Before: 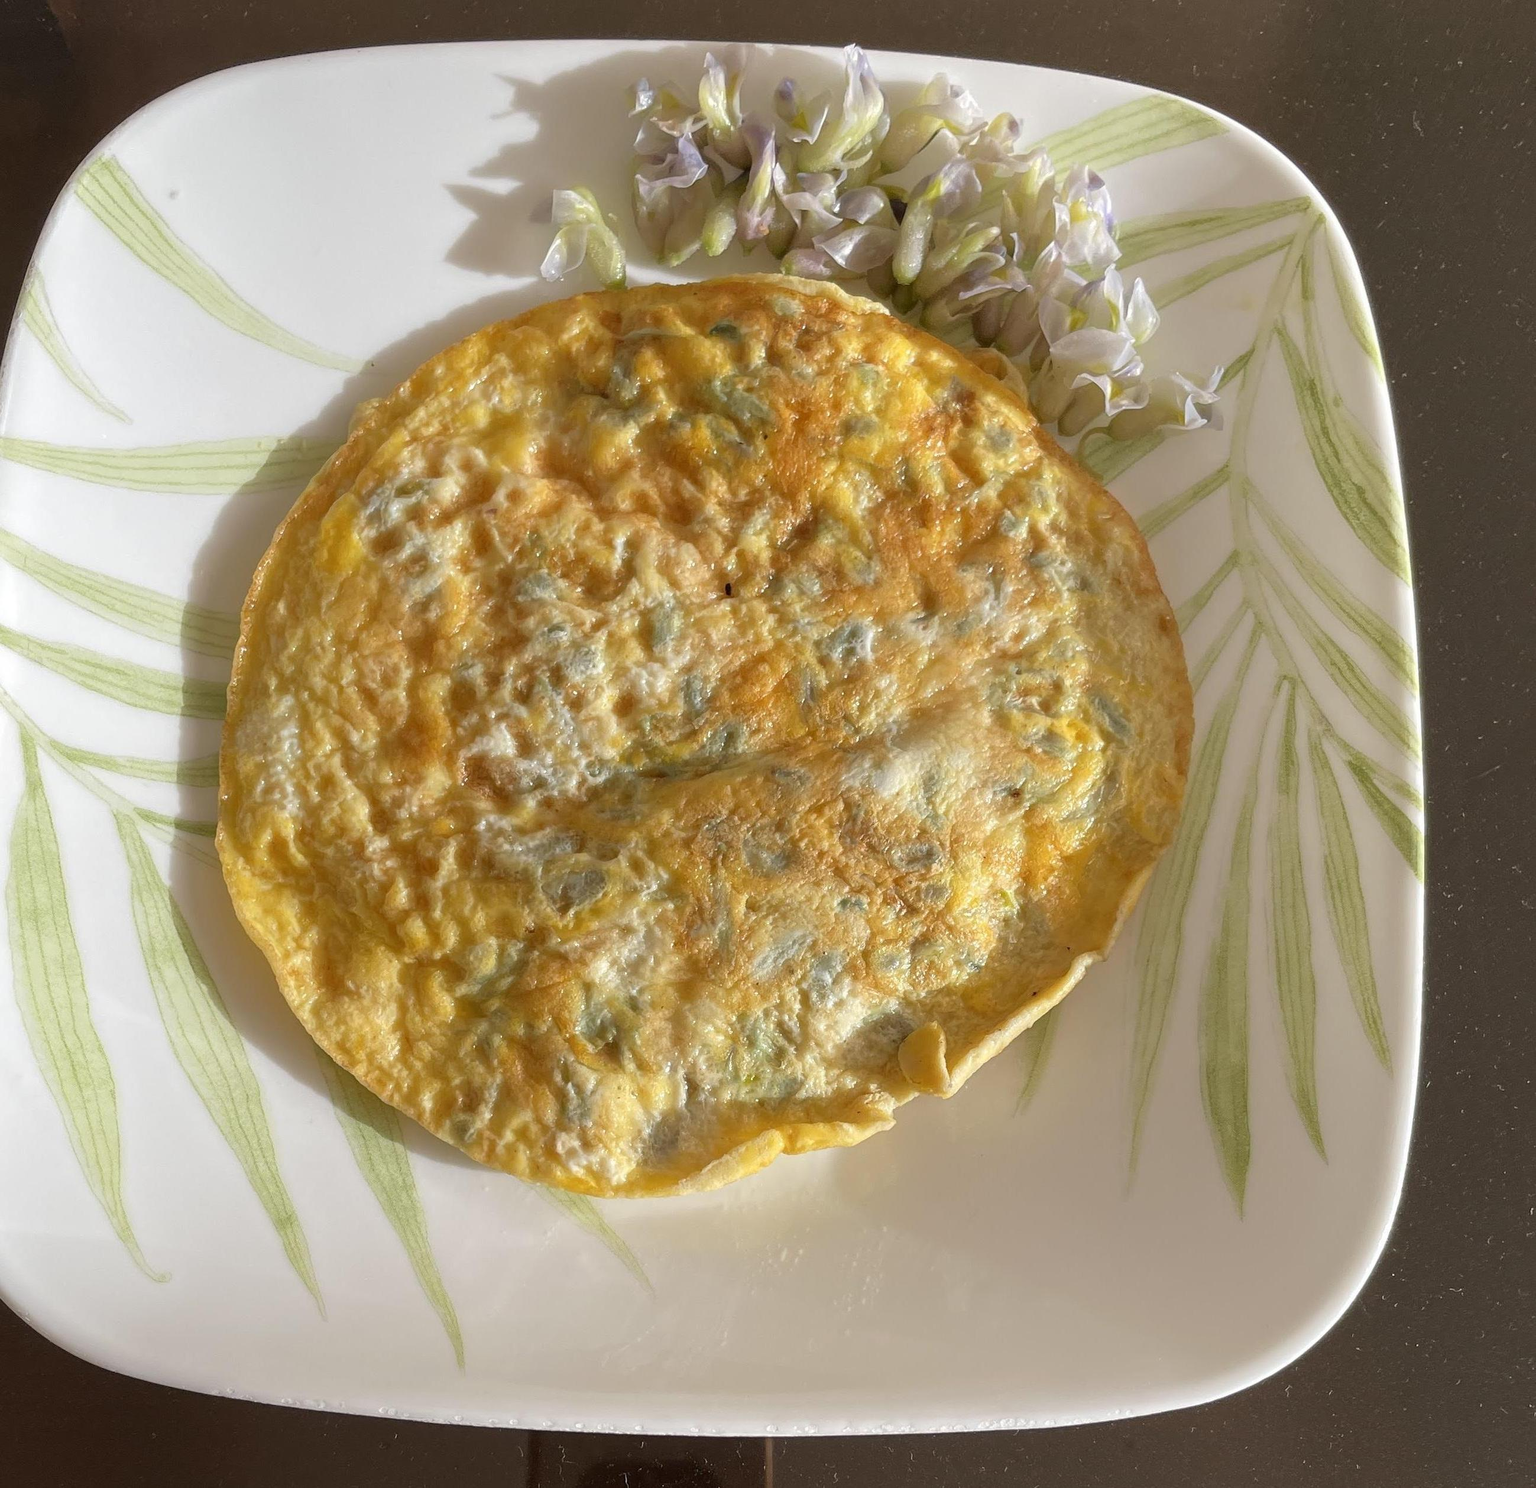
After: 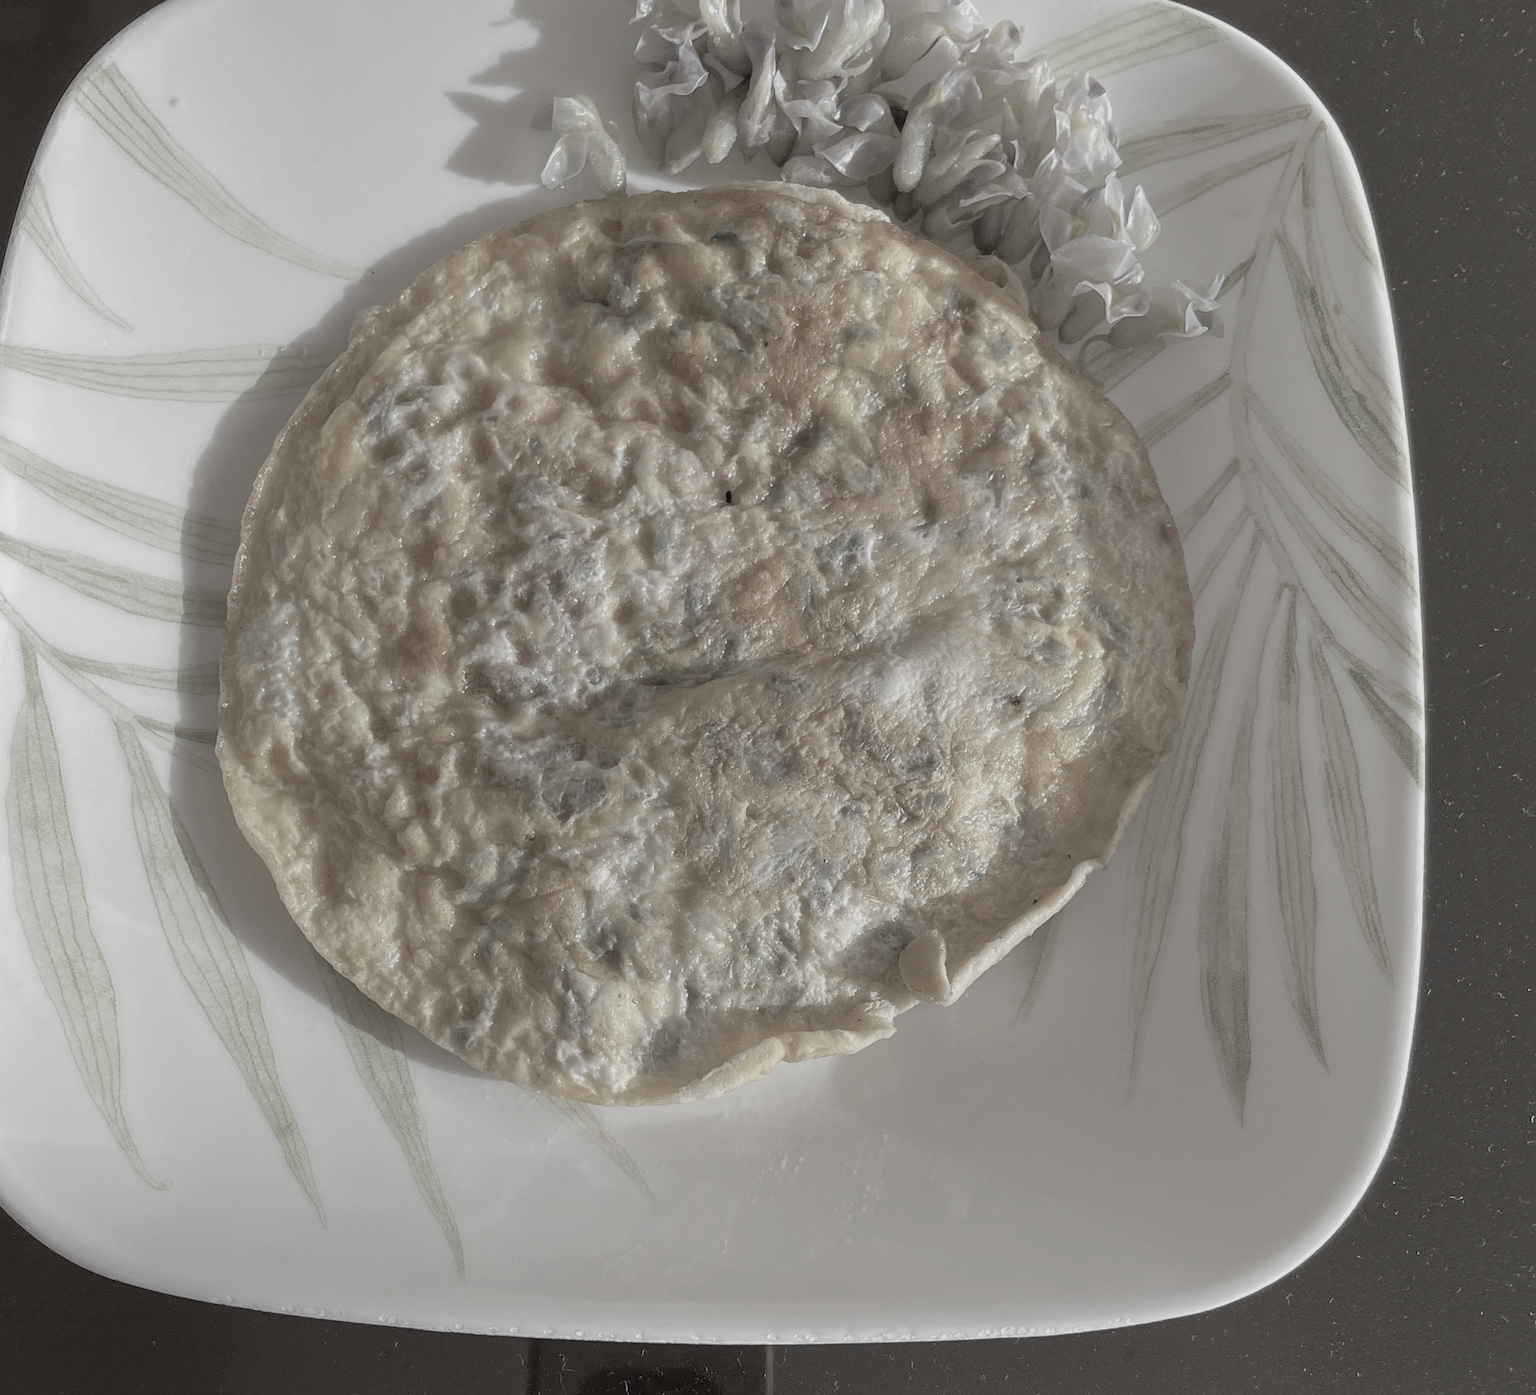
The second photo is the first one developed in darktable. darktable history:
tone equalizer: -8 EV 0.25 EV, -7 EV 0.417 EV, -6 EV 0.417 EV, -5 EV 0.25 EV, -3 EV -0.25 EV, -2 EV -0.417 EV, -1 EV -0.417 EV, +0 EV -0.25 EV, edges refinement/feathering 500, mask exposure compensation -1.57 EV, preserve details guided filter
crop and rotate: top 6.25%
color correction: saturation 0.2
